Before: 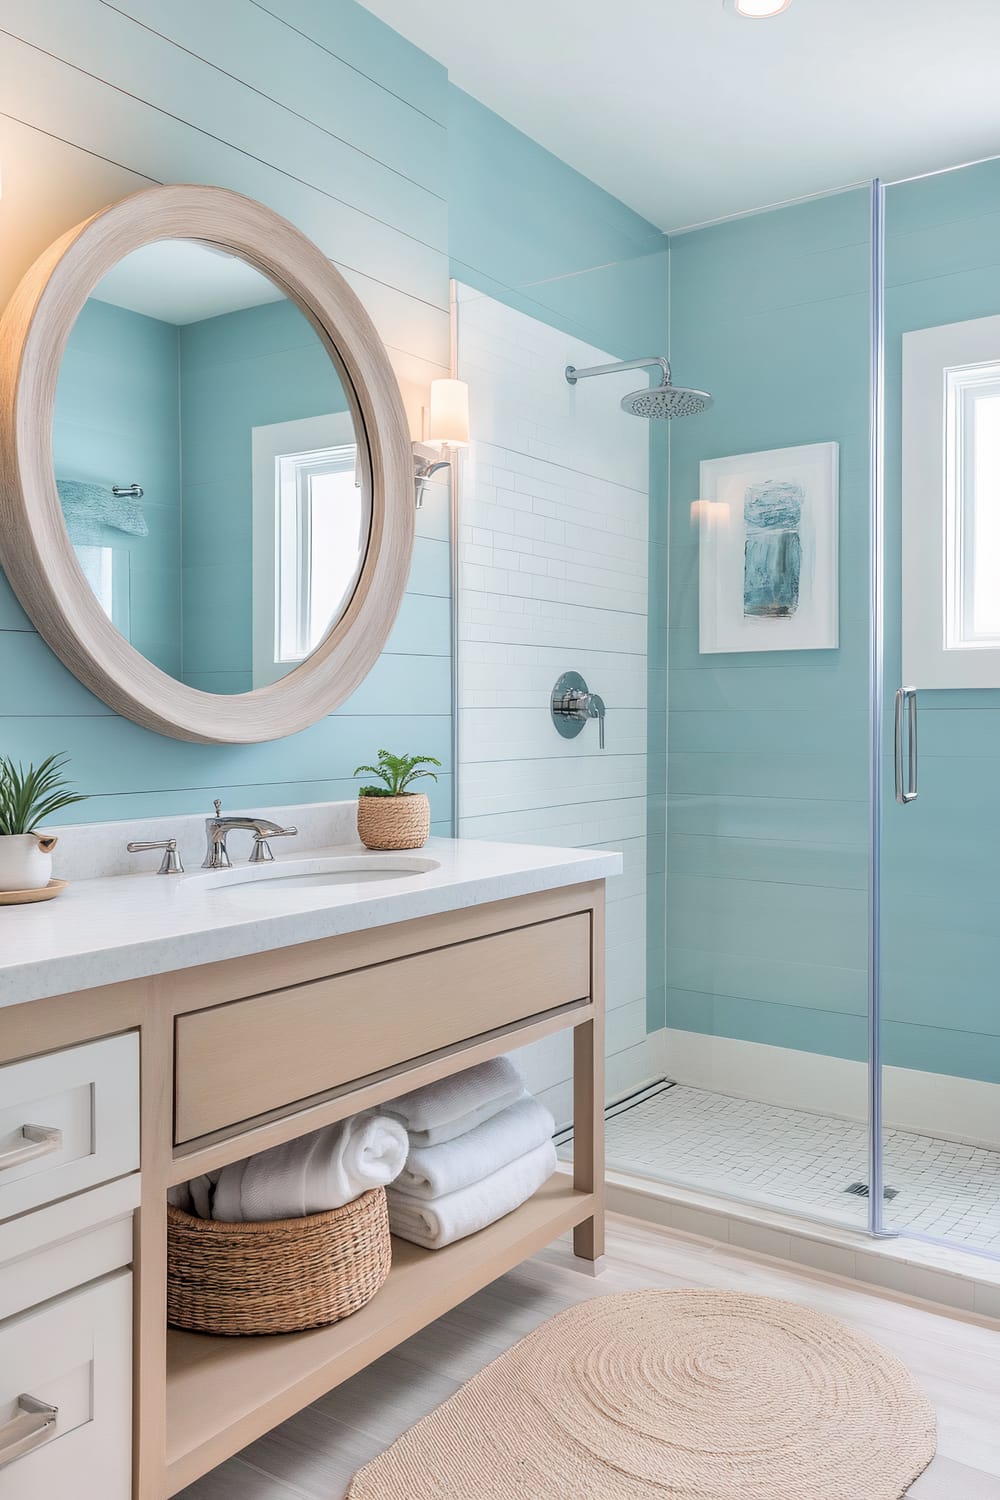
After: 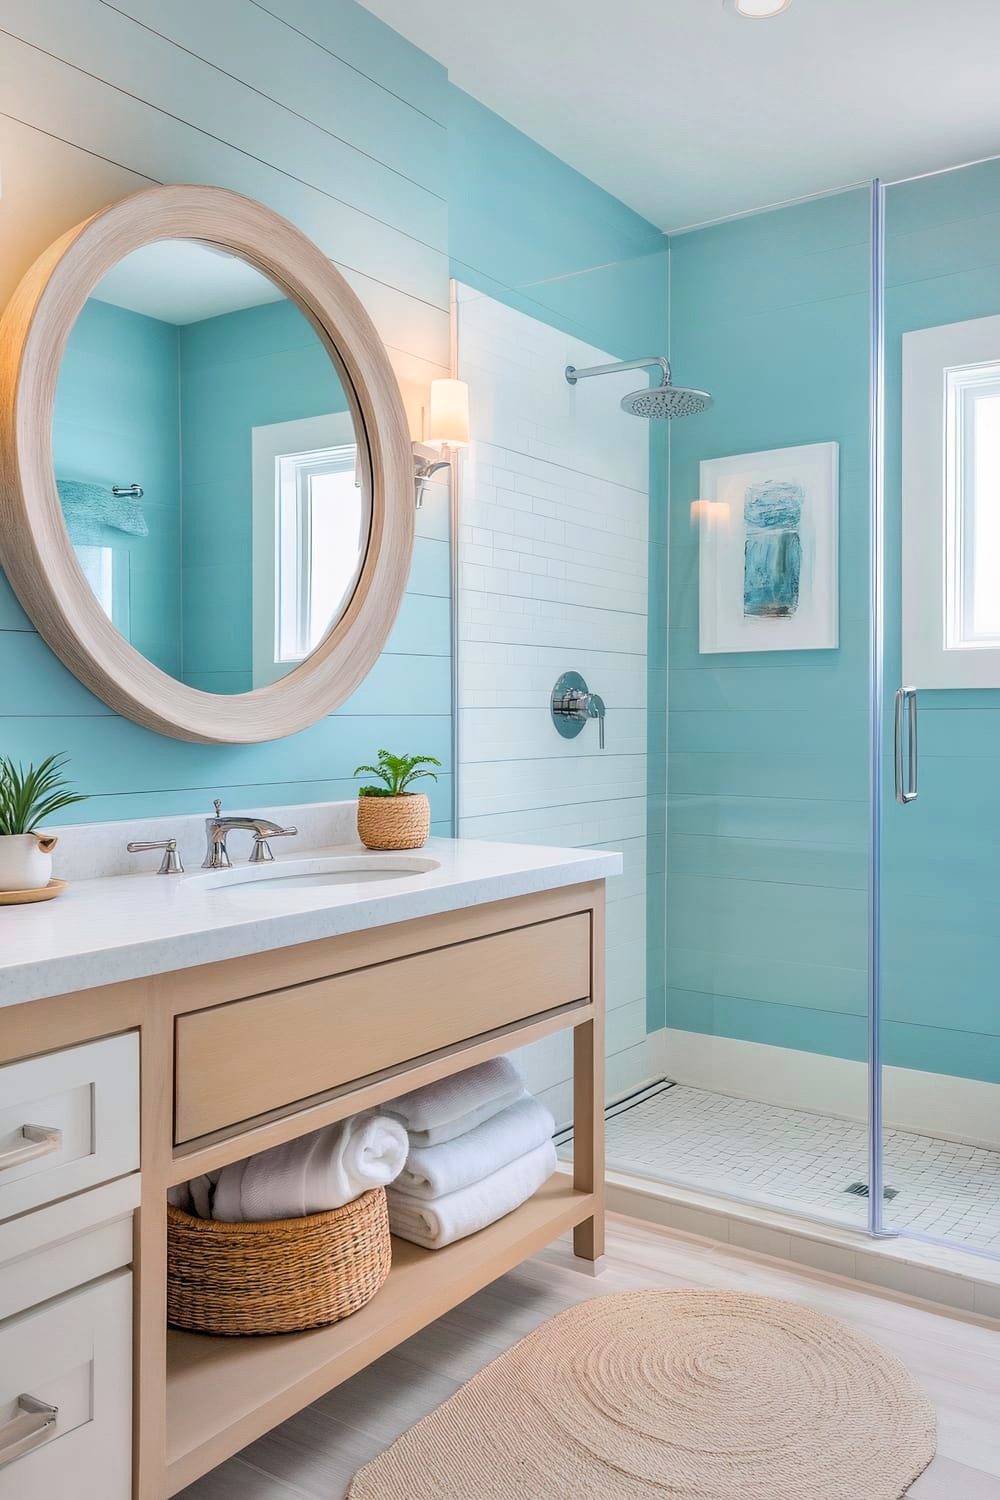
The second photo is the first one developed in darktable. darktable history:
vignetting: fall-off start 91%, fall-off radius 39.39%, brightness -0.182, saturation -0.3, width/height ratio 1.219, shape 1.3, dithering 8-bit output, unbound false
color balance rgb: linear chroma grading › global chroma 15%, perceptual saturation grading › global saturation 30%
